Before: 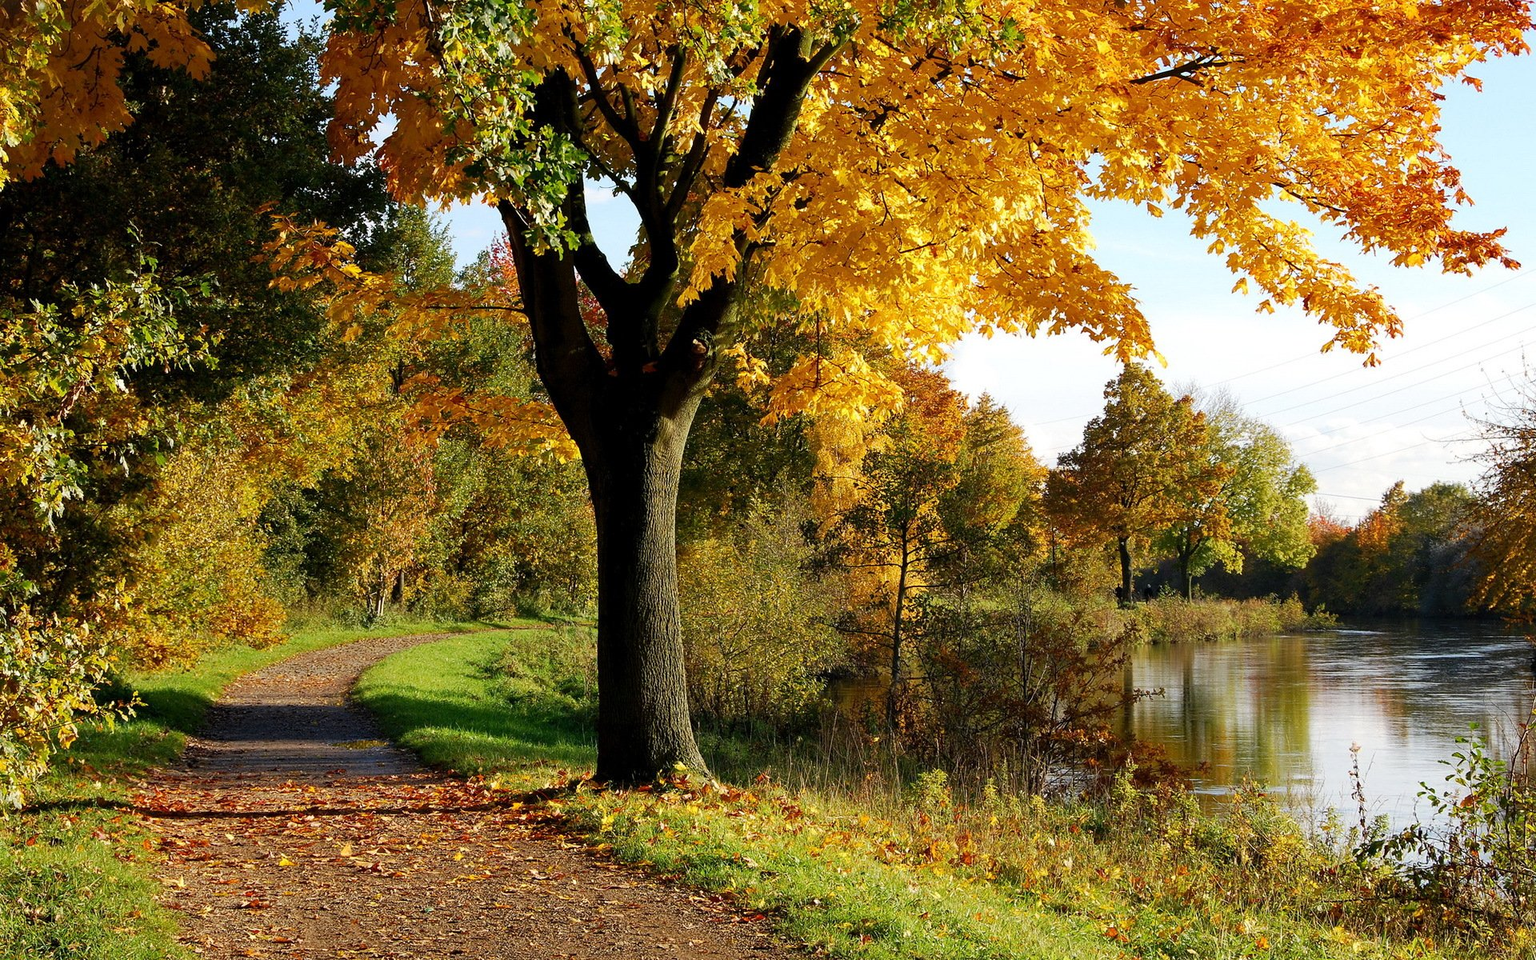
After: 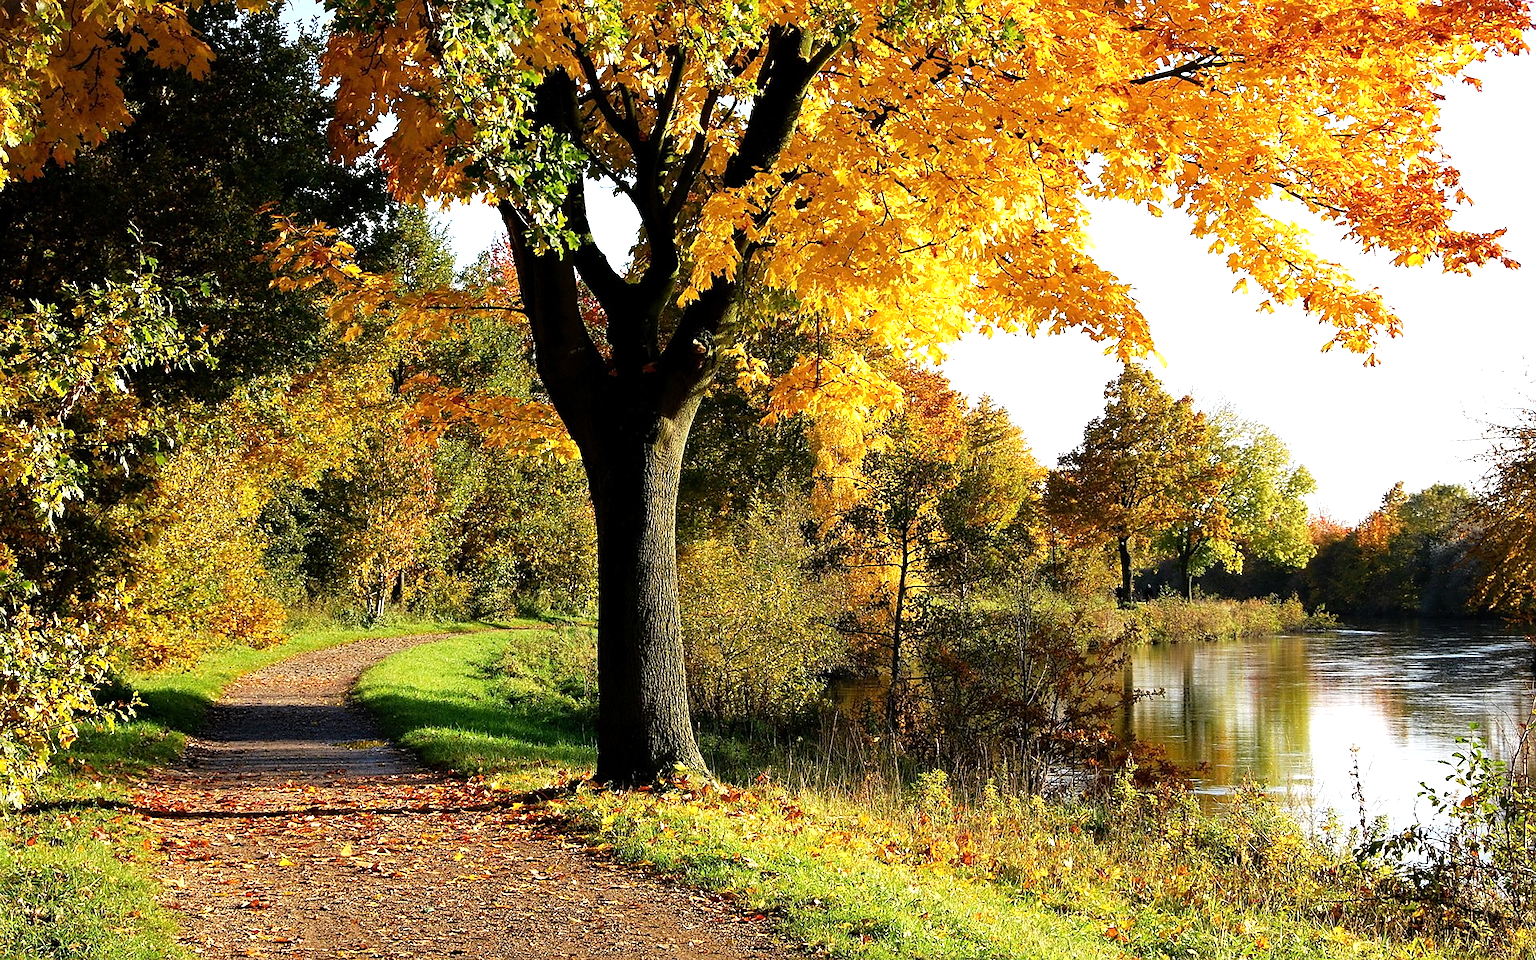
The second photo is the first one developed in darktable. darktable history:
sharpen: radius 1.538, amount 0.369, threshold 1.708
tone equalizer: -8 EV -0.778 EV, -7 EV -0.683 EV, -6 EV -0.606 EV, -5 EV -0.402 EV, -3 EV 0.371 EV, -2 EV 0.6 EV, -1 EV 0.68 EV, +0 EV 0.734 EV
